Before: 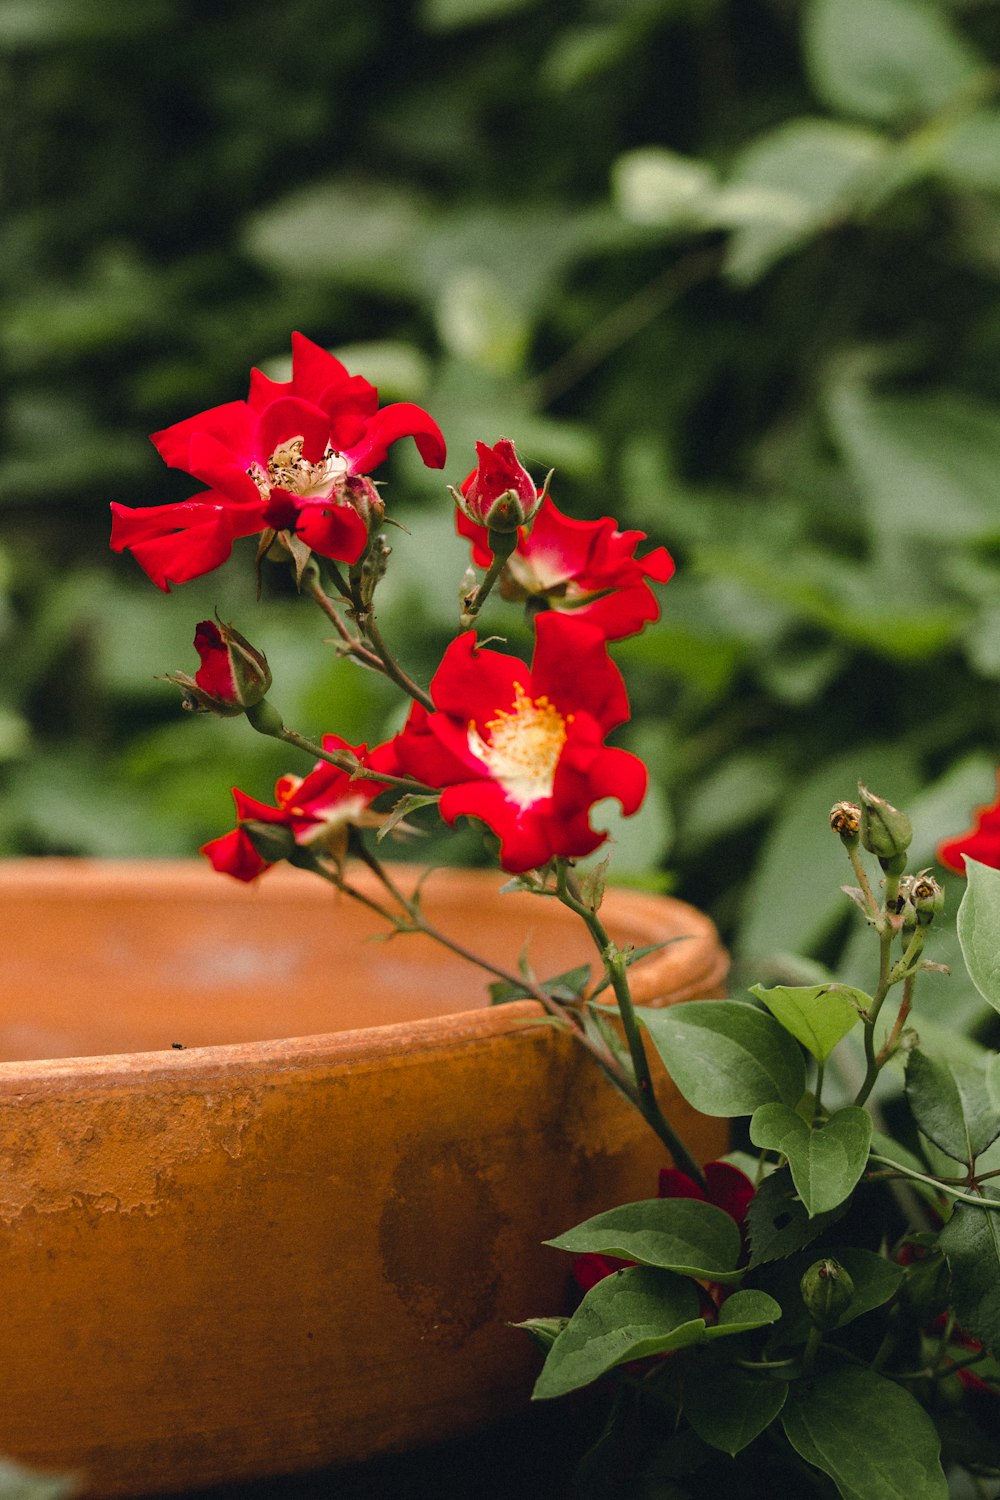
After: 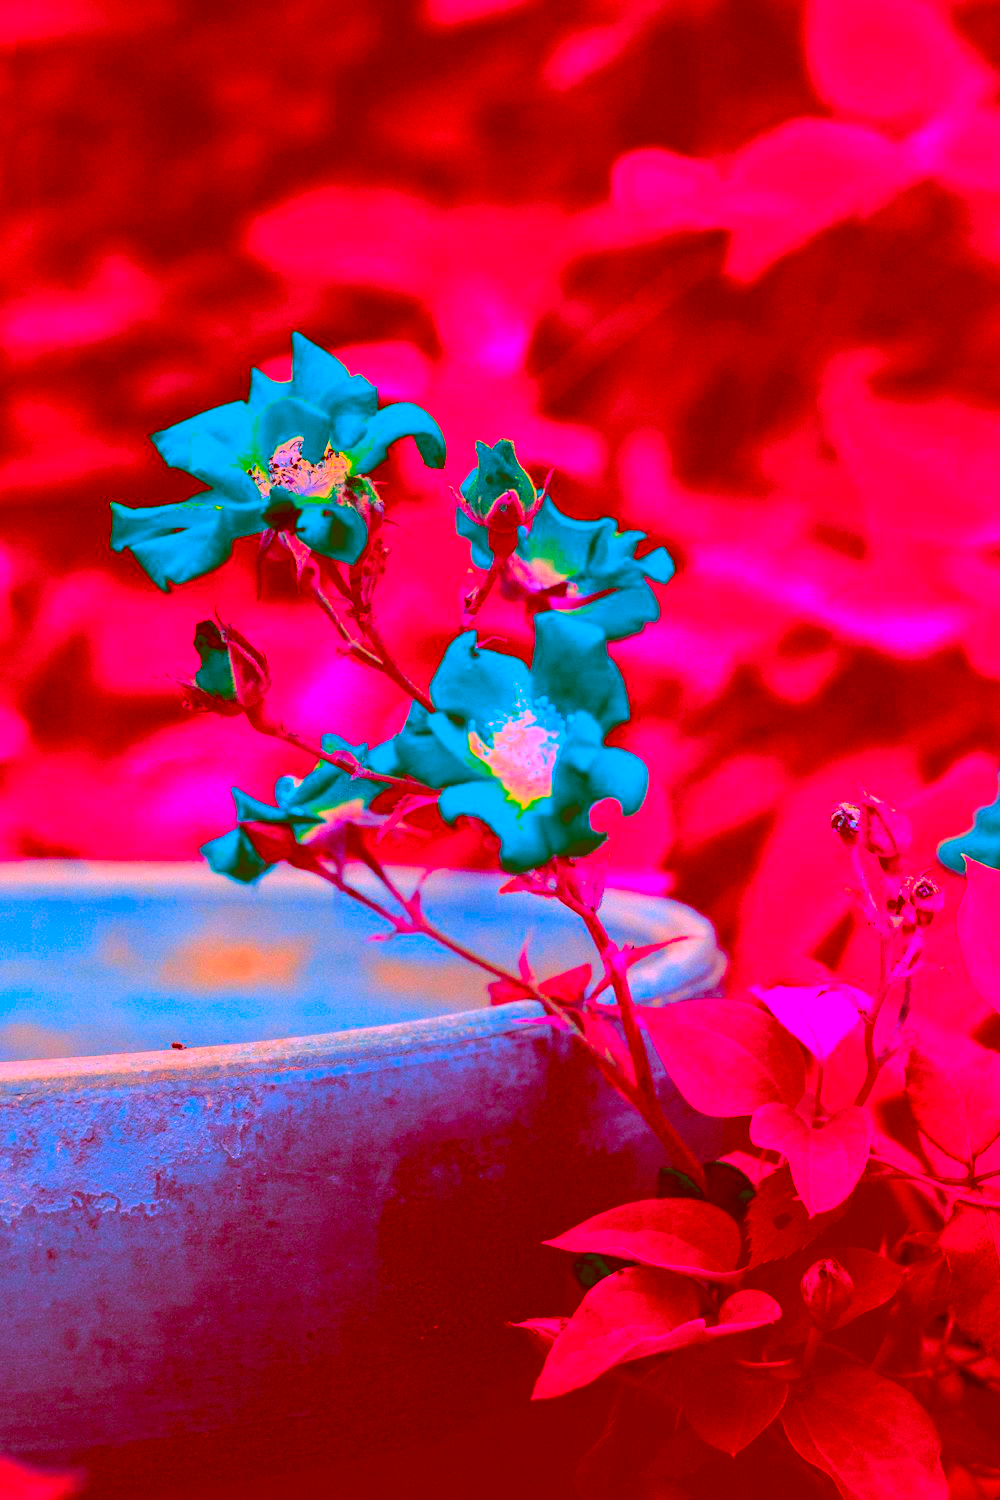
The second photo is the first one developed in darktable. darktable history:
color correction: highlights a* -39.67, highlights b* -39.99, shadows a* -39.65, shadows b* -39.84, saturation -2.96
color balance rgb: highlights gain › chroma 0.195%, highlights gain › hue 332.06°, perceptual saturation grading › global saturation 1.955%, perceptual saturation grading › highlights -3.091%, perceptual saturation grading › mid-tones 3.269%, perceptual saturation grading › shadows 7.428%, perceptual brilliance grading › highlights 6.828%, perceptual brilliance grading › mid-tones 17.492%, perceptual brilliance grading › shadows -5.573%, global vibrance 14.543%
